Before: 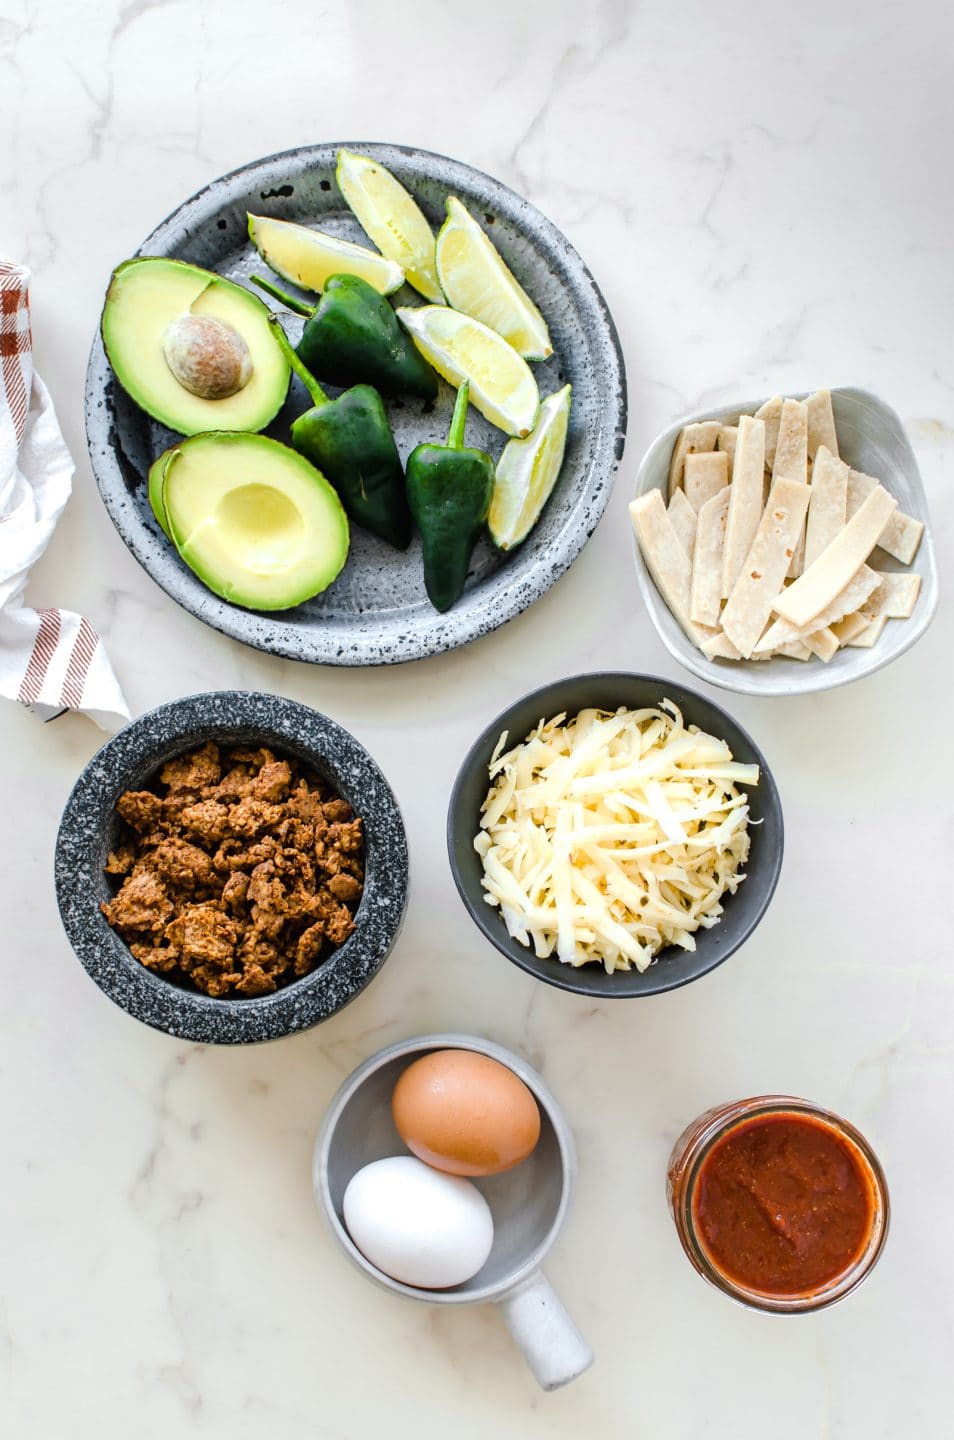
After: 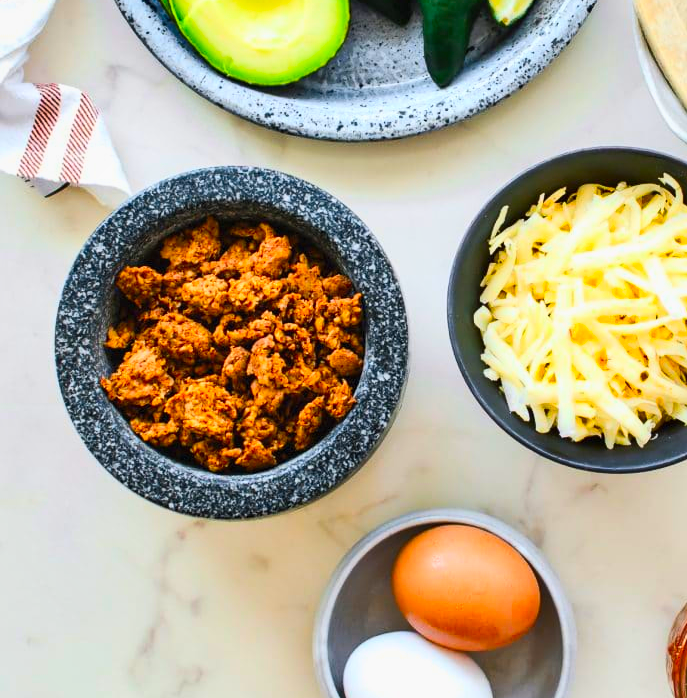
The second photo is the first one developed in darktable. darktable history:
crop: top 36.498%, right 27.964%, bottom 14.995%
shadows and highlights: shadows 43.71, white point adjustment -1.46, soften with gaussian
white balance: emerald 1
contrast brightness saturation: contrast 0.2, brightness 0.2, saturation 0.8
